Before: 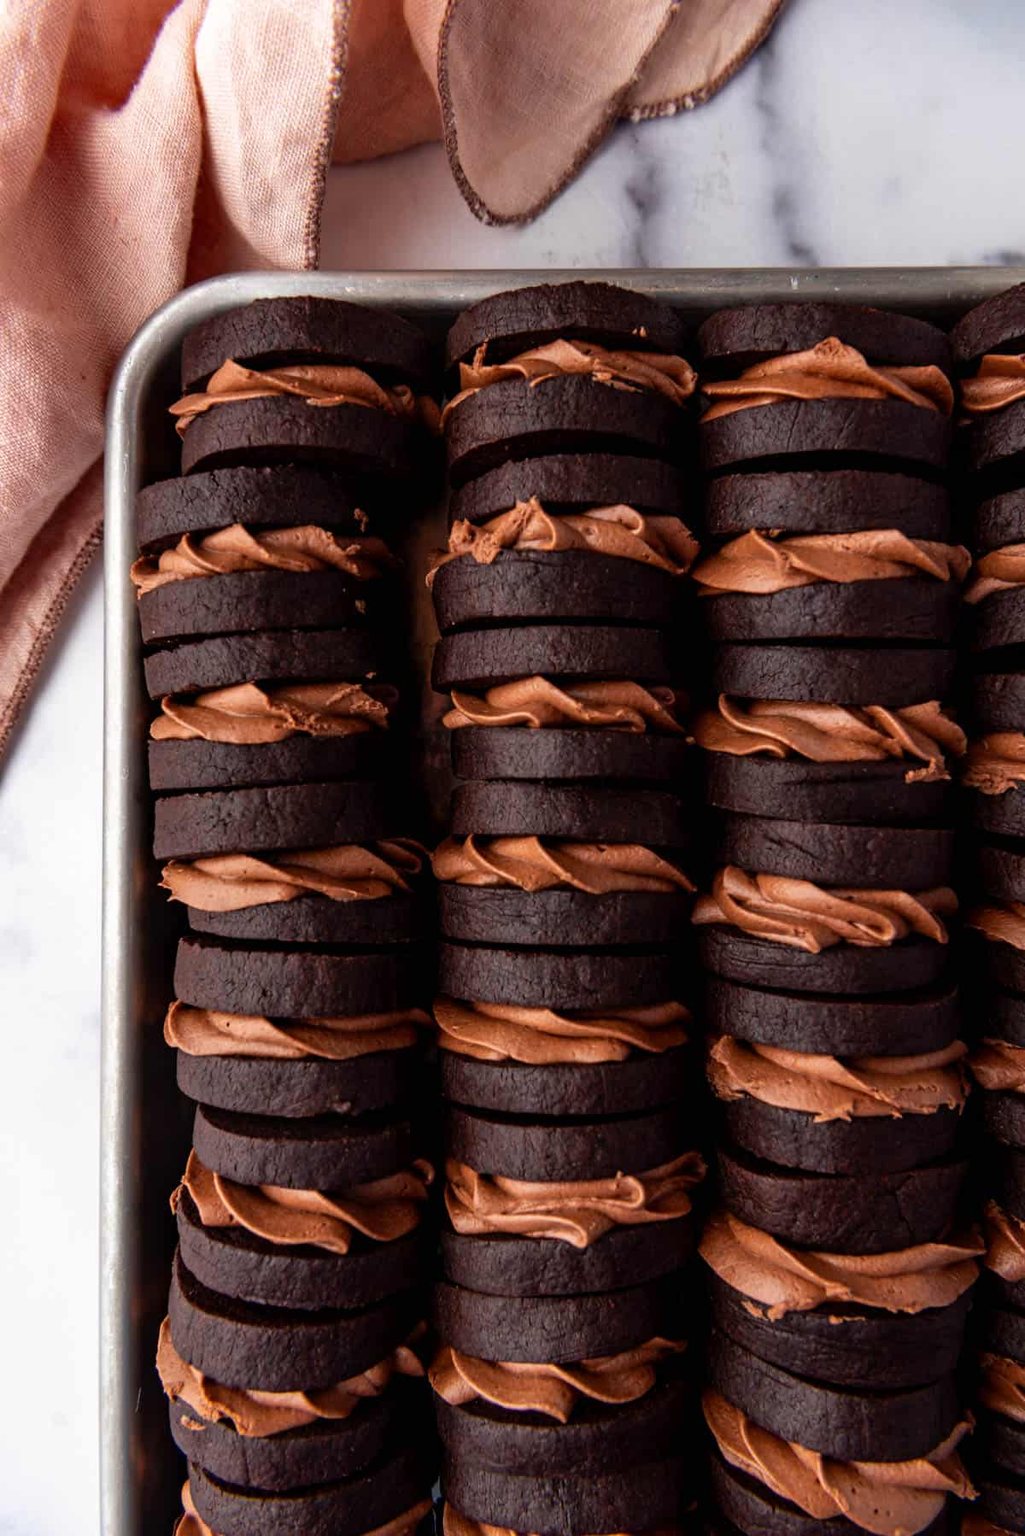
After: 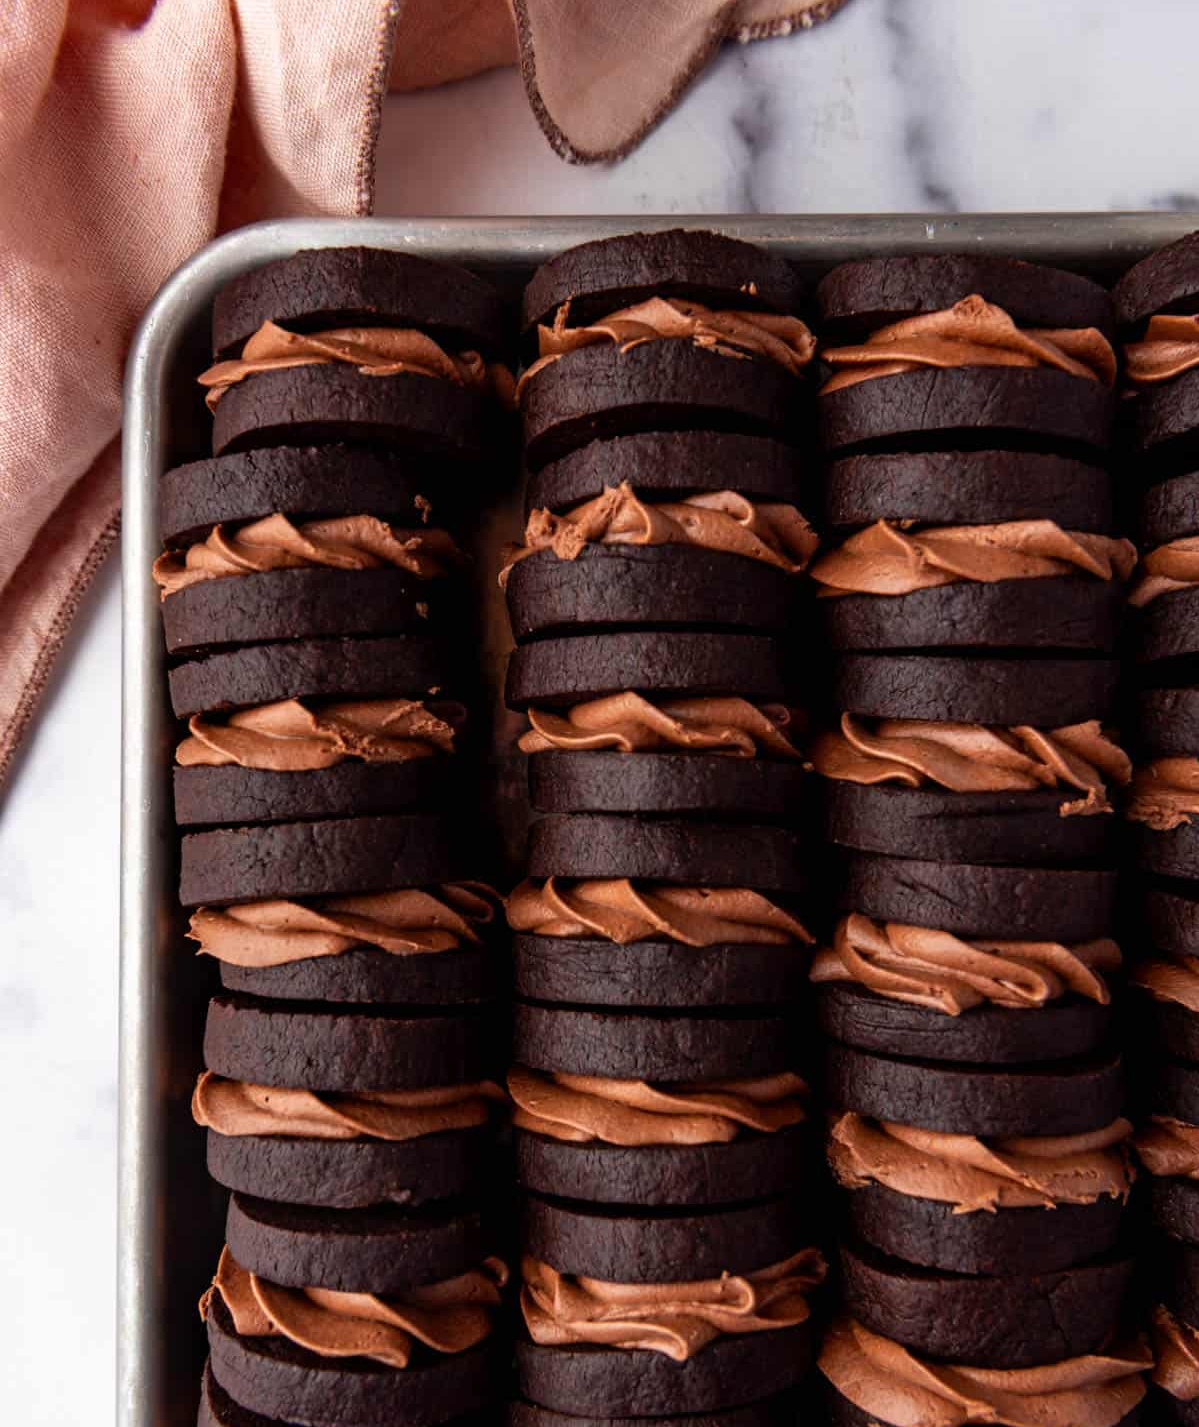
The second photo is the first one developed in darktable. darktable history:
crop and rotate: top 5.661%, bottom 14.96%
